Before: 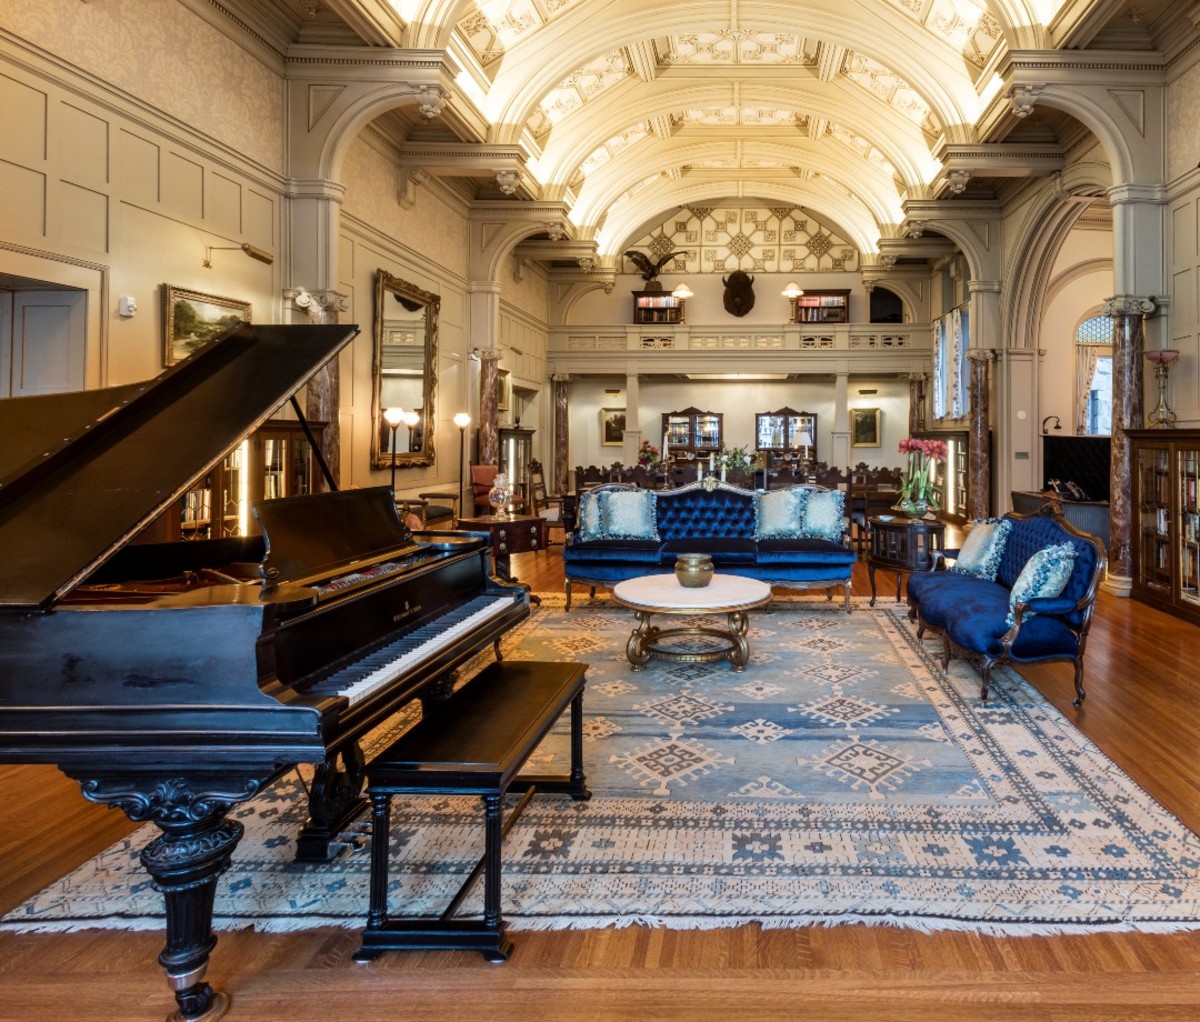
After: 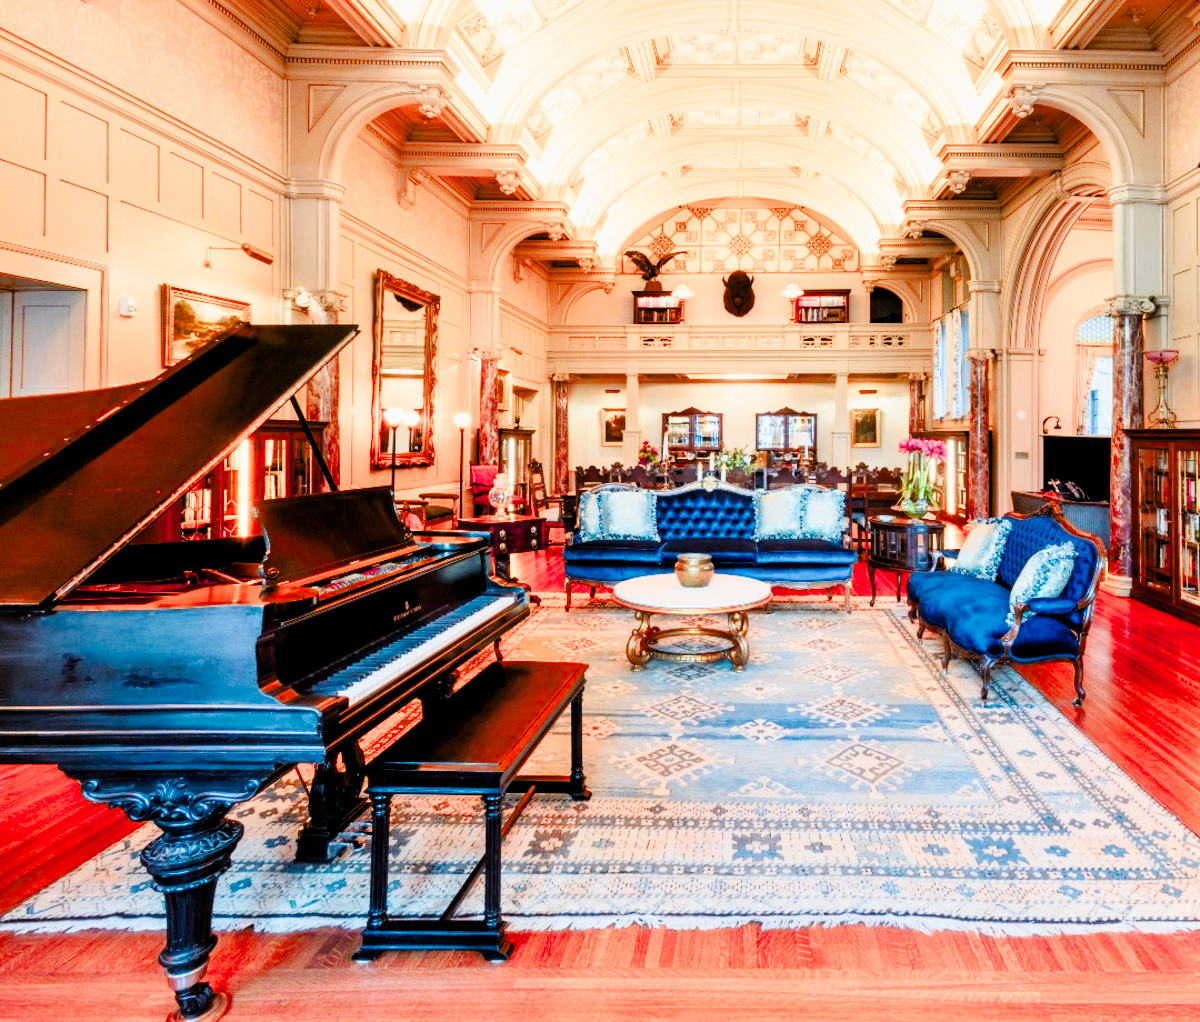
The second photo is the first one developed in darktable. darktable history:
color zones: curves: ch1 [(0.239, 0.552) (0.75, 0.5)]; ch2 [(0.25, 0.462) (0.749, 0.457)], mix 100.21%
exposure: black level correction 0, exposure 1.623 EV, compensate highlight preservation false
color balance rgb: global offset › luminance -0.505%, linear chroma grading › shadows -8.008%, linear chroma grading › global chroma 9.705%, perceptual saturation grading › global saturation 0.583%, perceptual saturation grading › highlights -17.257%, perceptual saturation grading › mid-tones 32.492%, perceptual saturation grading › shadows 50.4%, global vibrance 20%
filmic rgb: middle gray luminance 28.9%, black relative exposure -10.27 EV, white relative exposure 5.51 EV, target black luminance 0%, hardness 3.96, latitude 2.06%, contrast 1.122, highlights saturation mix 4.09%, shadows ↔ highlights balance 14.75%, color science v4 (2020)
